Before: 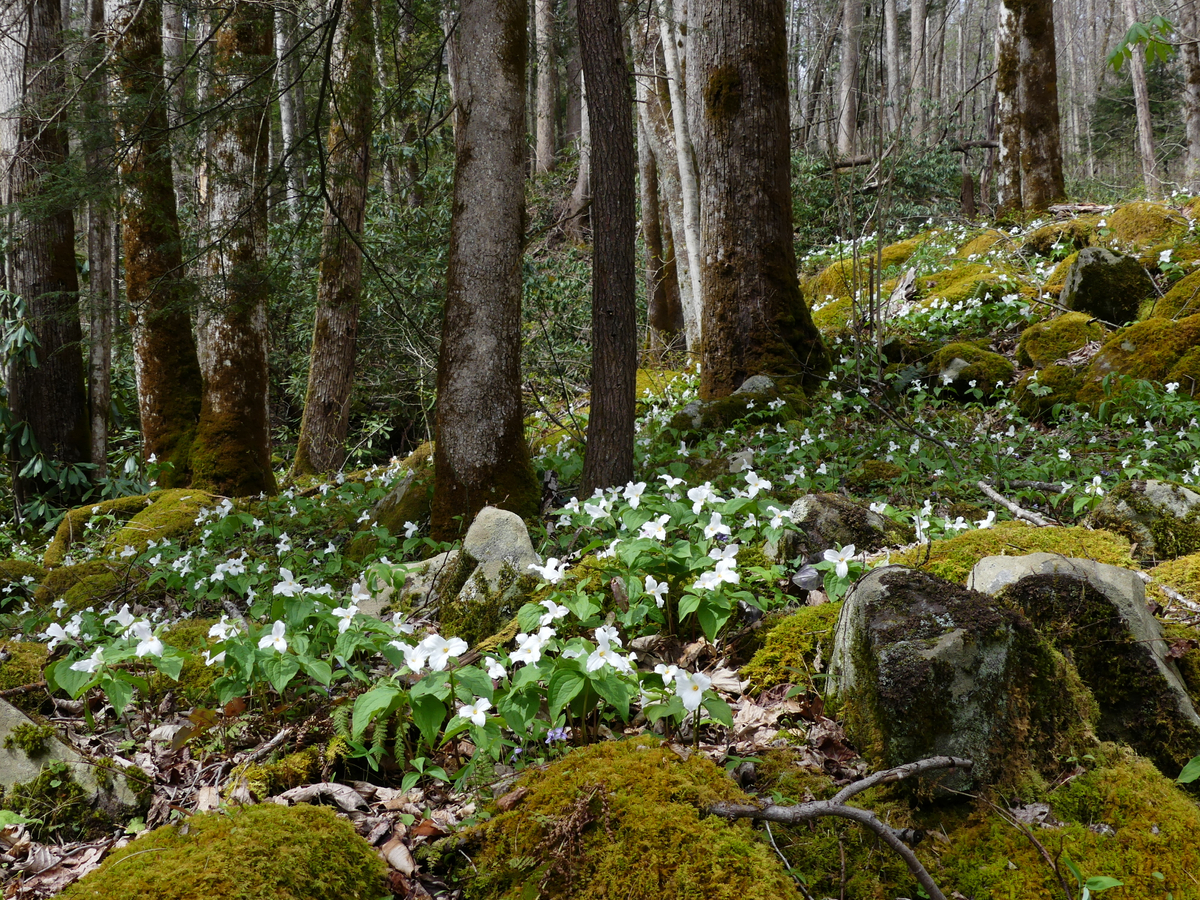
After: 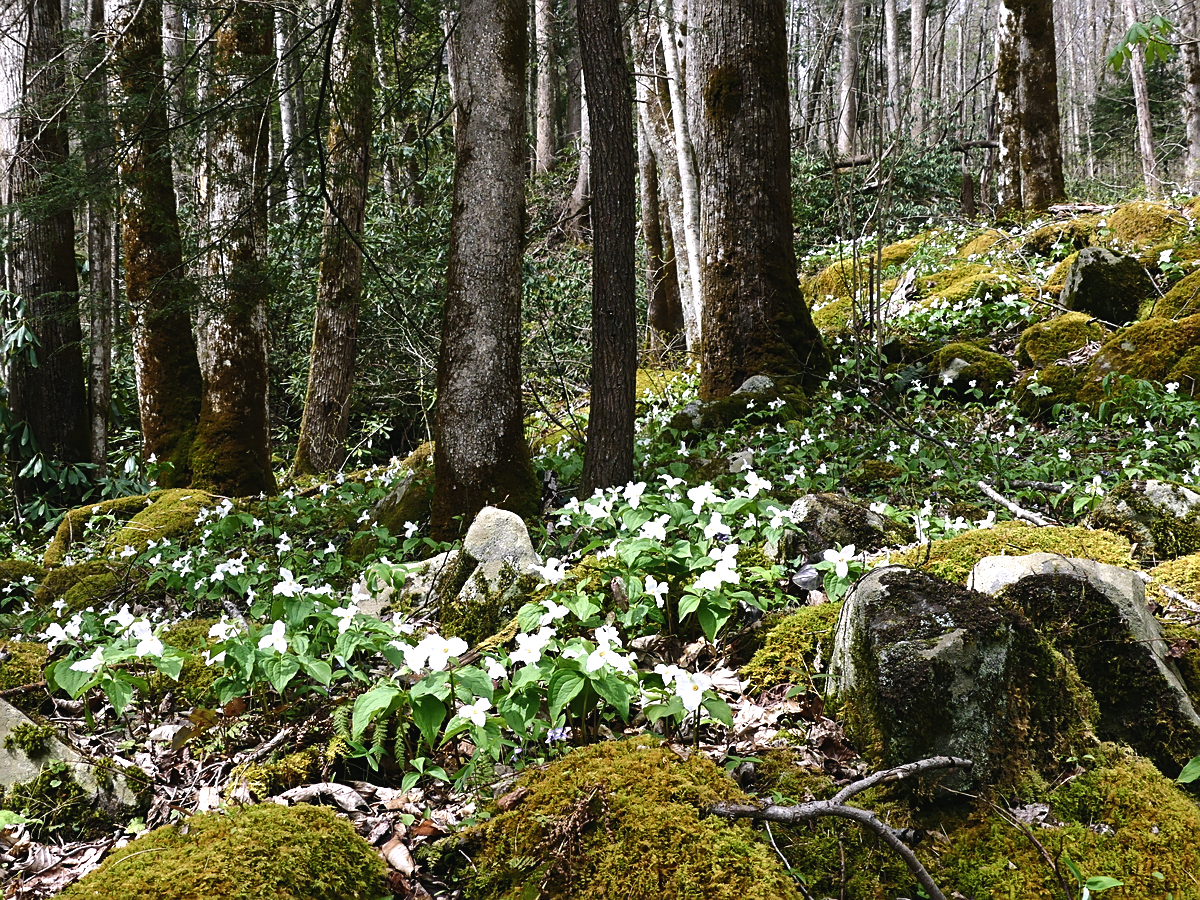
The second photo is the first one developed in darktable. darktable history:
exposure: exposure 0.2 EV, compensate highlight preservation false
color balance rgb: shadows lift › chroma 2%, shadows lift › hue 135.47°, highlights gain › chroma 2%, highlights gain › hue 291.01°, global offset › luminance 0.5%, perceptual saturation grading › global saturation -10.8%, perceptual saturation grading › highlights -26.83%, perceptual saturation grading › shadows 21.25%, perceptual brilliance grading › highlights 17.77%, perceptual brilliance grading › mid-tones 31.71%, perceptual brilliance grading › shadows -31.01%, global vibrance 24.91%
sharpen: on, module defaults
tone equalizer: on, module defaults
